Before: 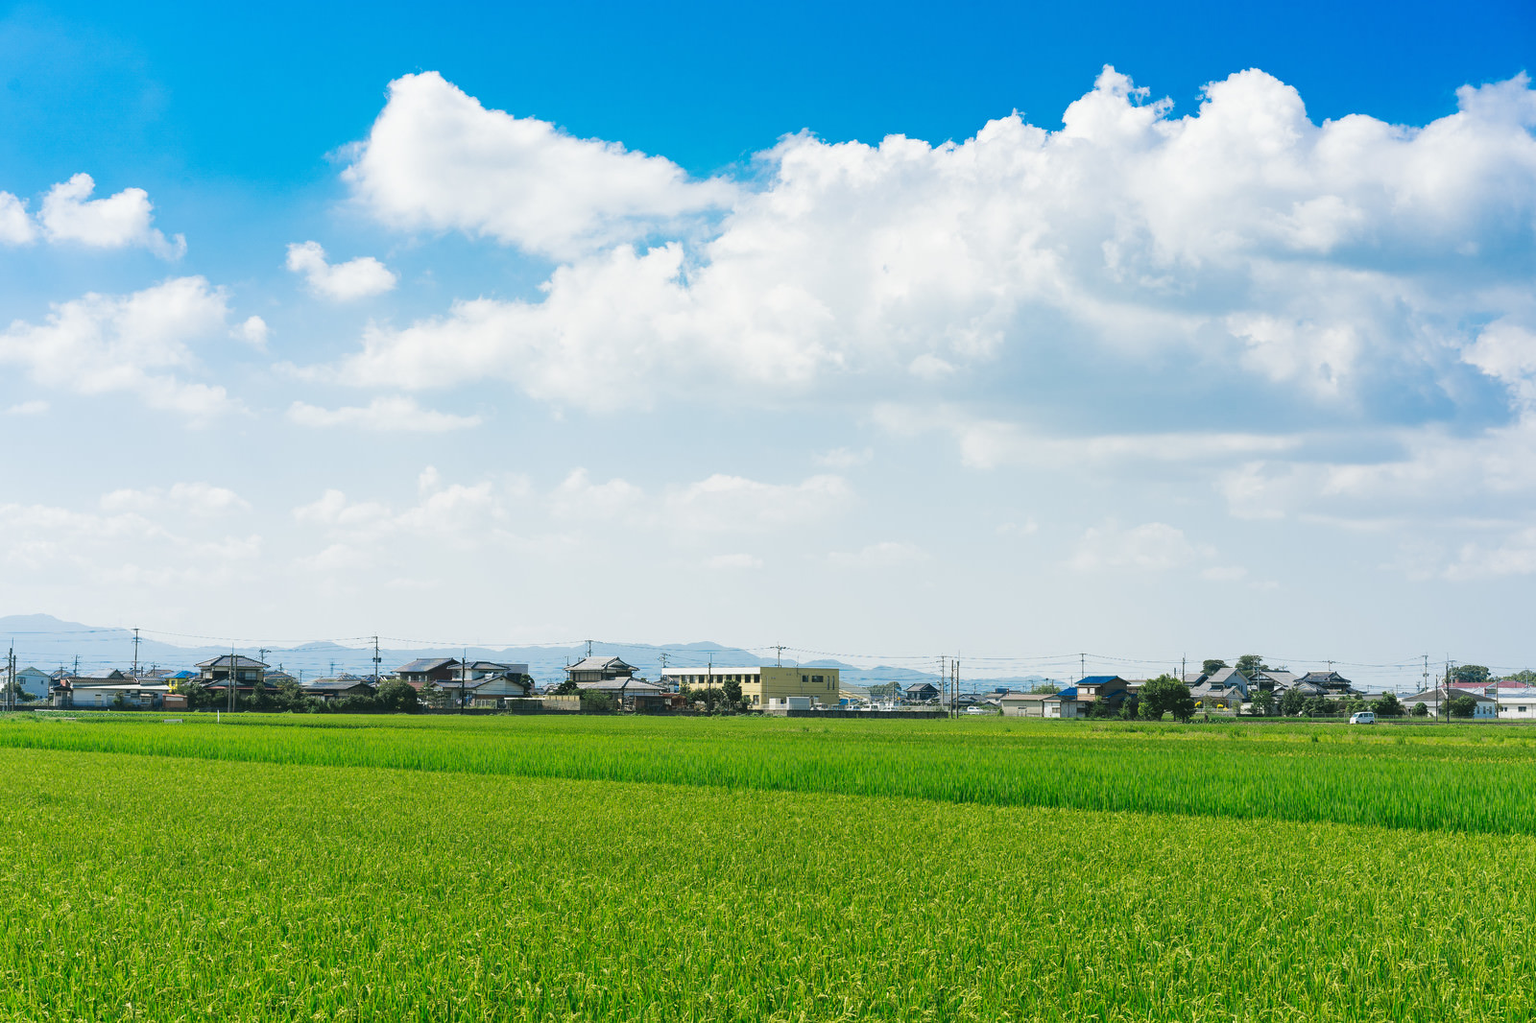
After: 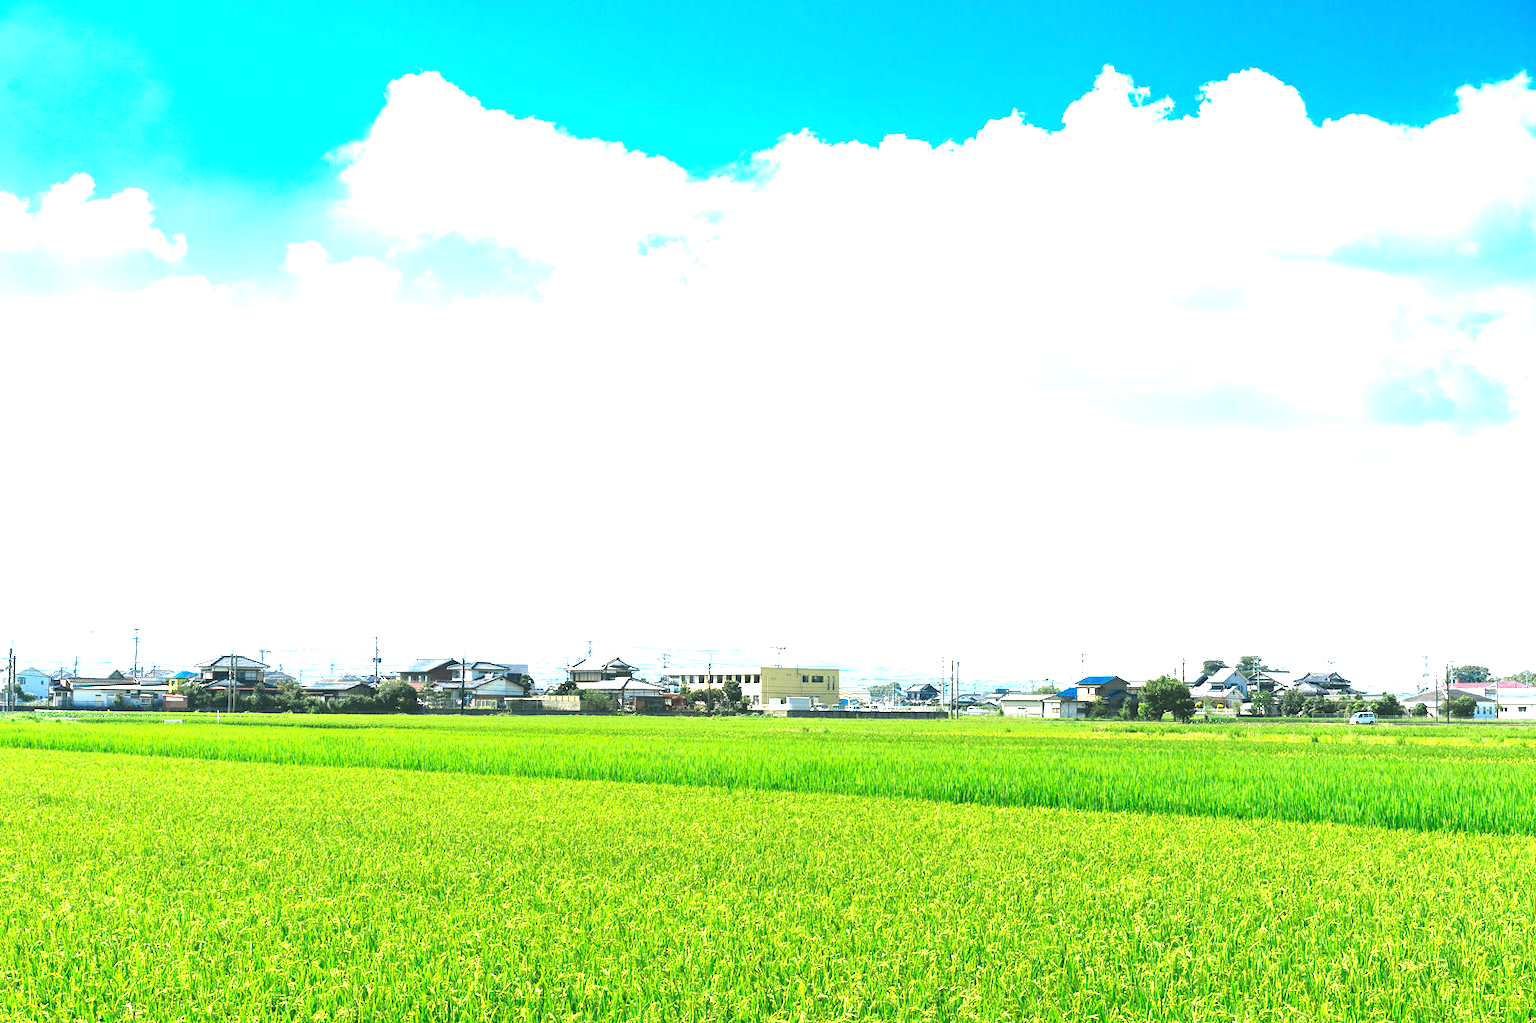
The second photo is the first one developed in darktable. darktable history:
exposure: black level correction 0, exposure 1.505 EV, compensate exposure bias true, compensate highlight preservation false
